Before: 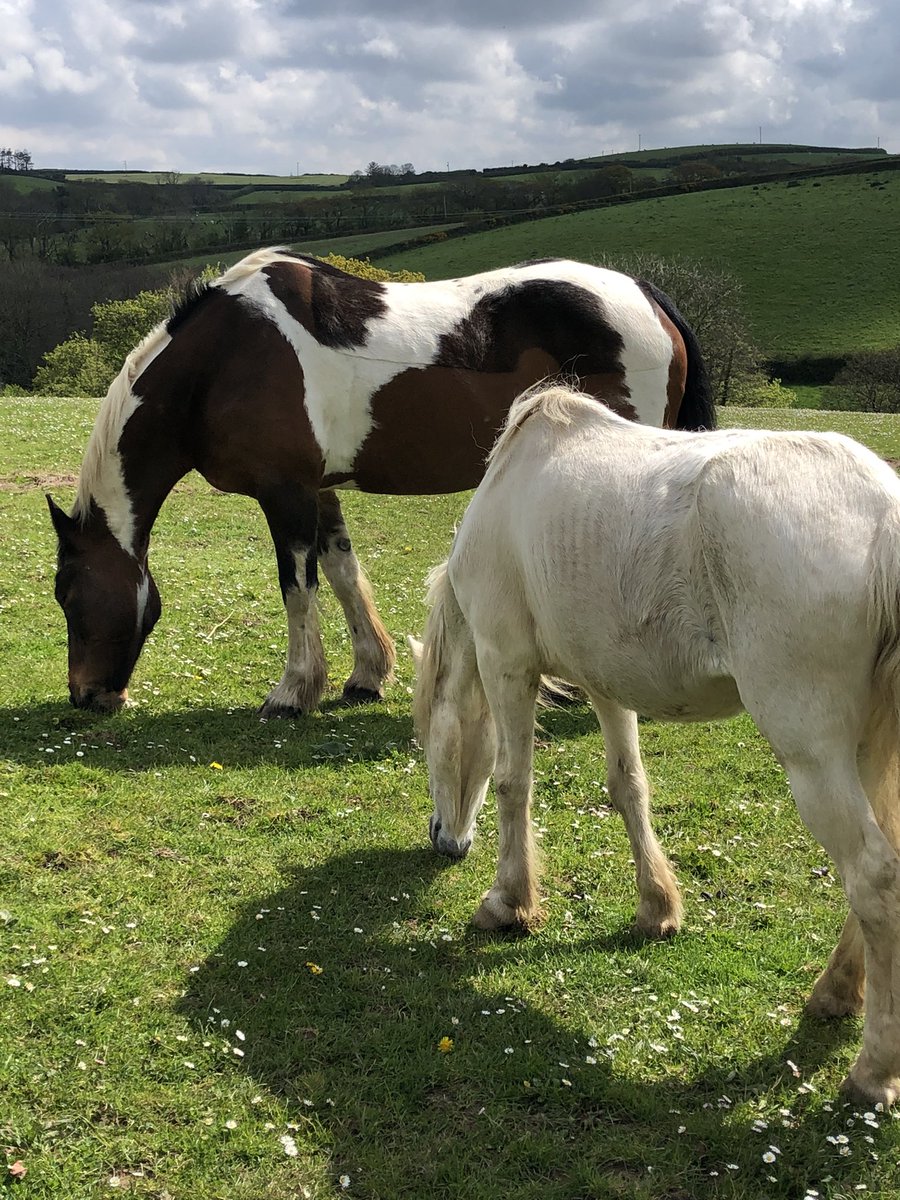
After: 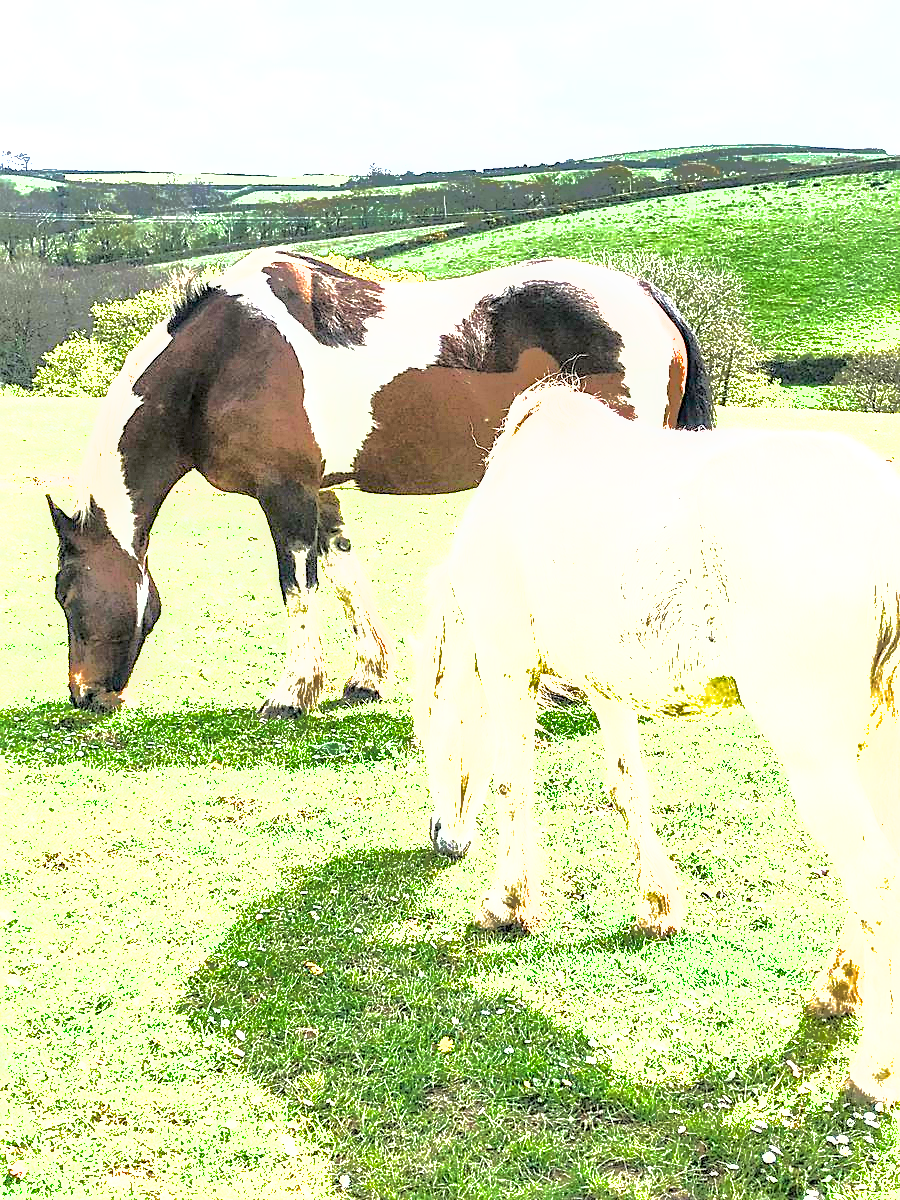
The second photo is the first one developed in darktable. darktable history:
exposure: exposure 3.004 EV, compensate exposure bias true, compensate highlight preservation false
sharpen: on, module defaults
shadows and highlights: shadows 39.85, highlights -59.97
tone equalizer: -8 EV -1.08 EV, -7 EV -1.04 EV, -6 EV -0.829 EV, -5 EV -0.564 EV, -3 EV 0.55 EV, -2 EV 0.892 EV, -1 EV 0.995 EV, +0 EV 1.05 EV
local contrast: on, module defaults
